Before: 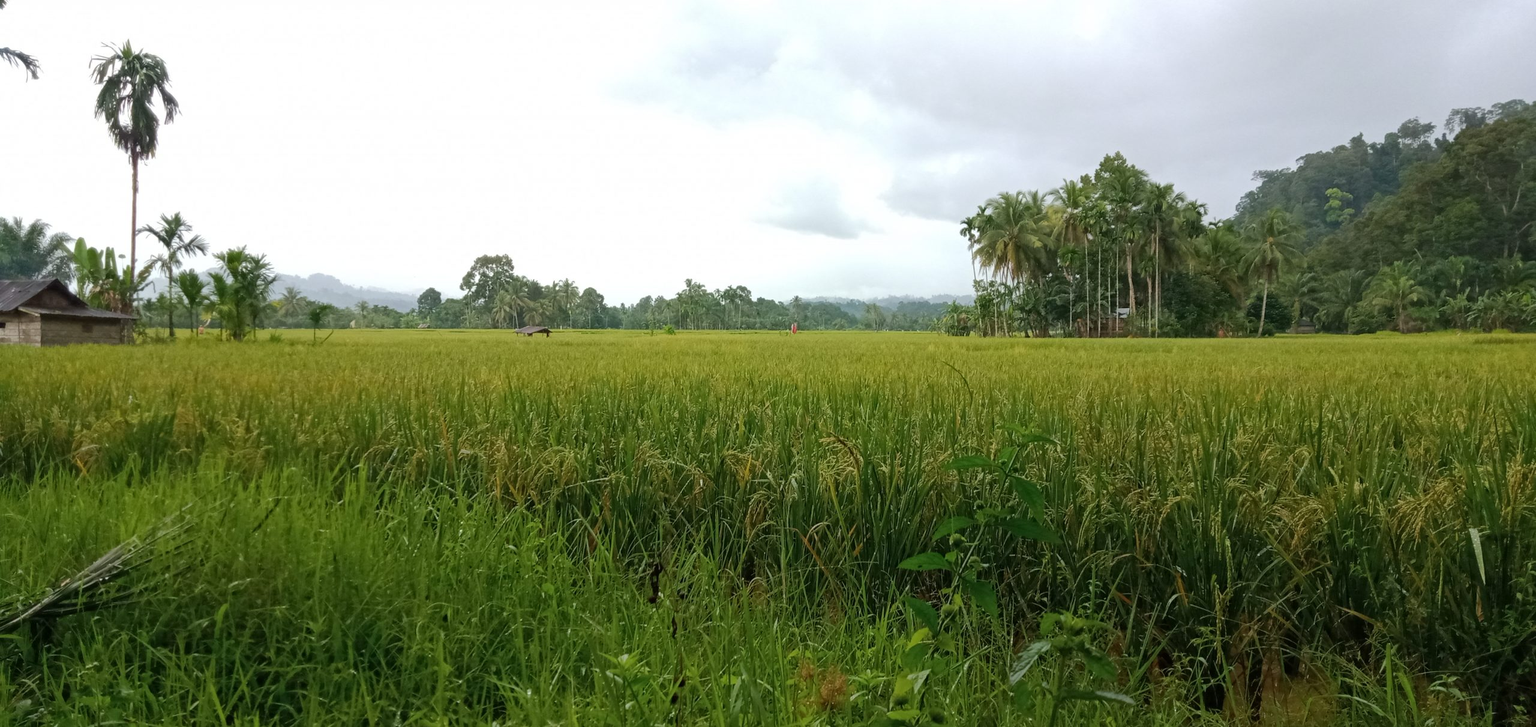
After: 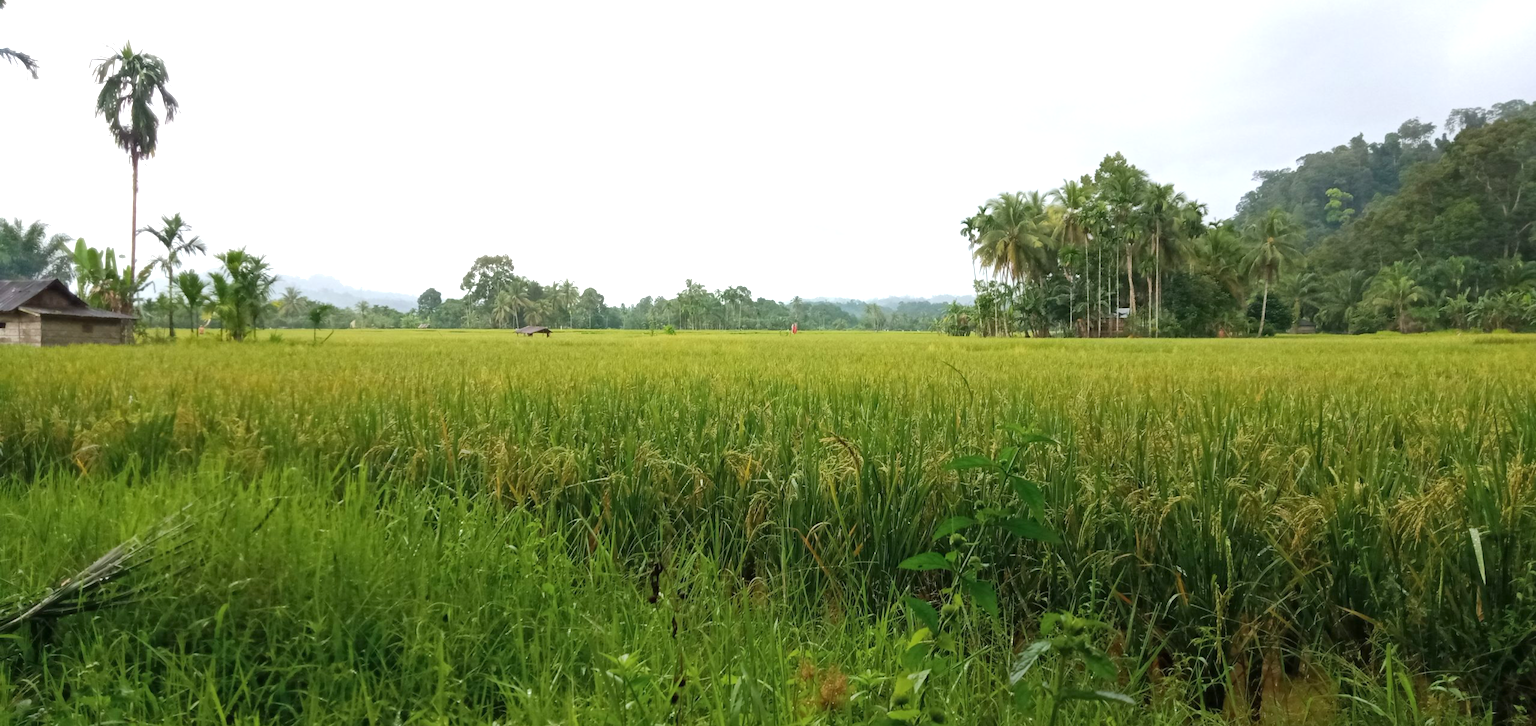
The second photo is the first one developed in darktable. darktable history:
exposure: exposure 0.6 EV, compensate highlight preservation false
contrast equalizer: y [[0.5 ×4, 0.467, 0.376], [0.5 ×6], [0.5 ×6], [0 ×6], [0 ×6]]
